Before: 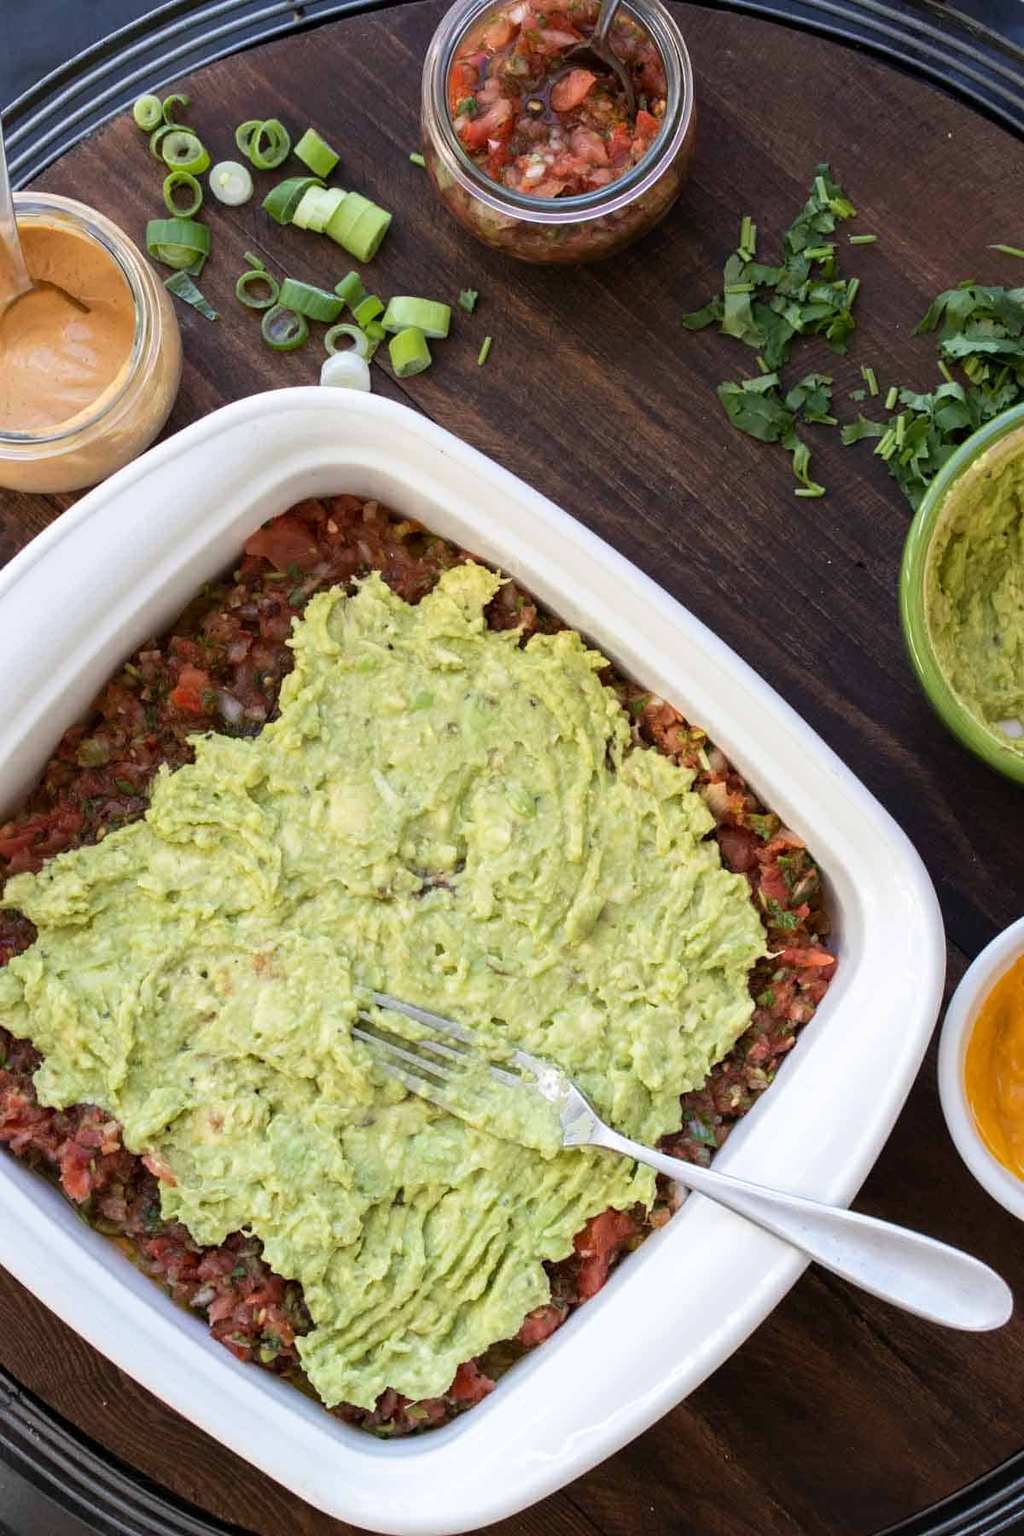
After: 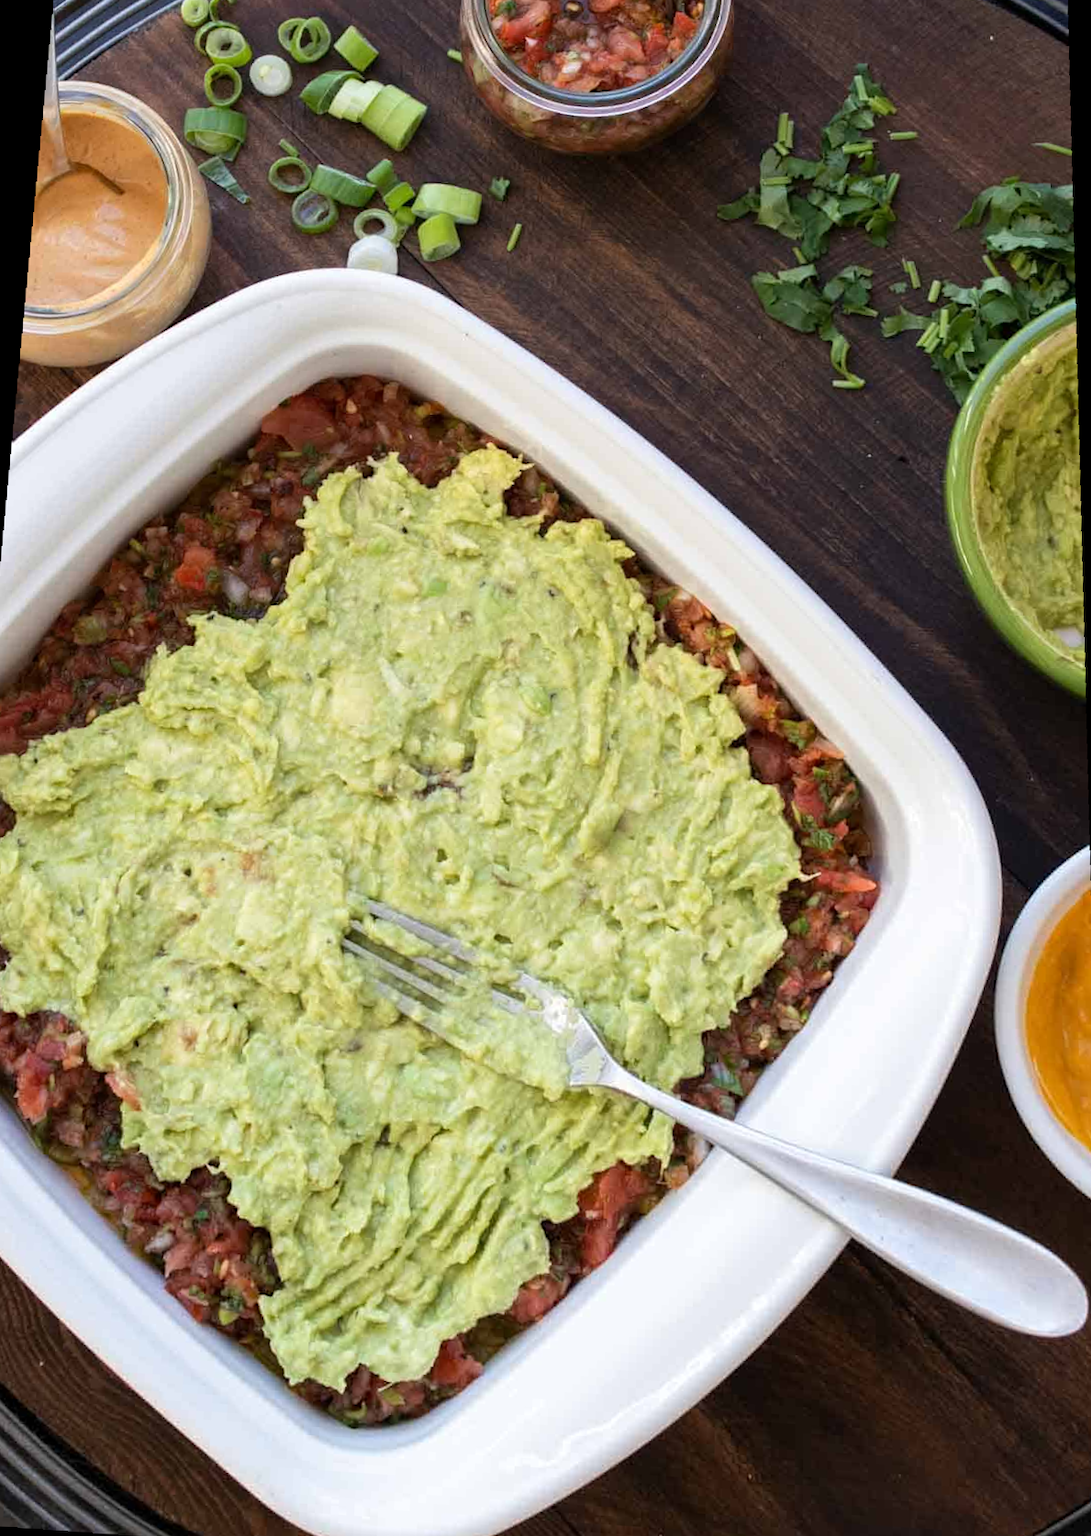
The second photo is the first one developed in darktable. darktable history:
rotate and perspective: rotation 0.128°, lens shift (vertical) -0.181, lens shift (horizontal) -0.044, shear 0.001, automatic cropping off
crop and rotate: angle -1.96°, left 3.097%, top 4.154%, right 1.586%, bottom 0.529%
